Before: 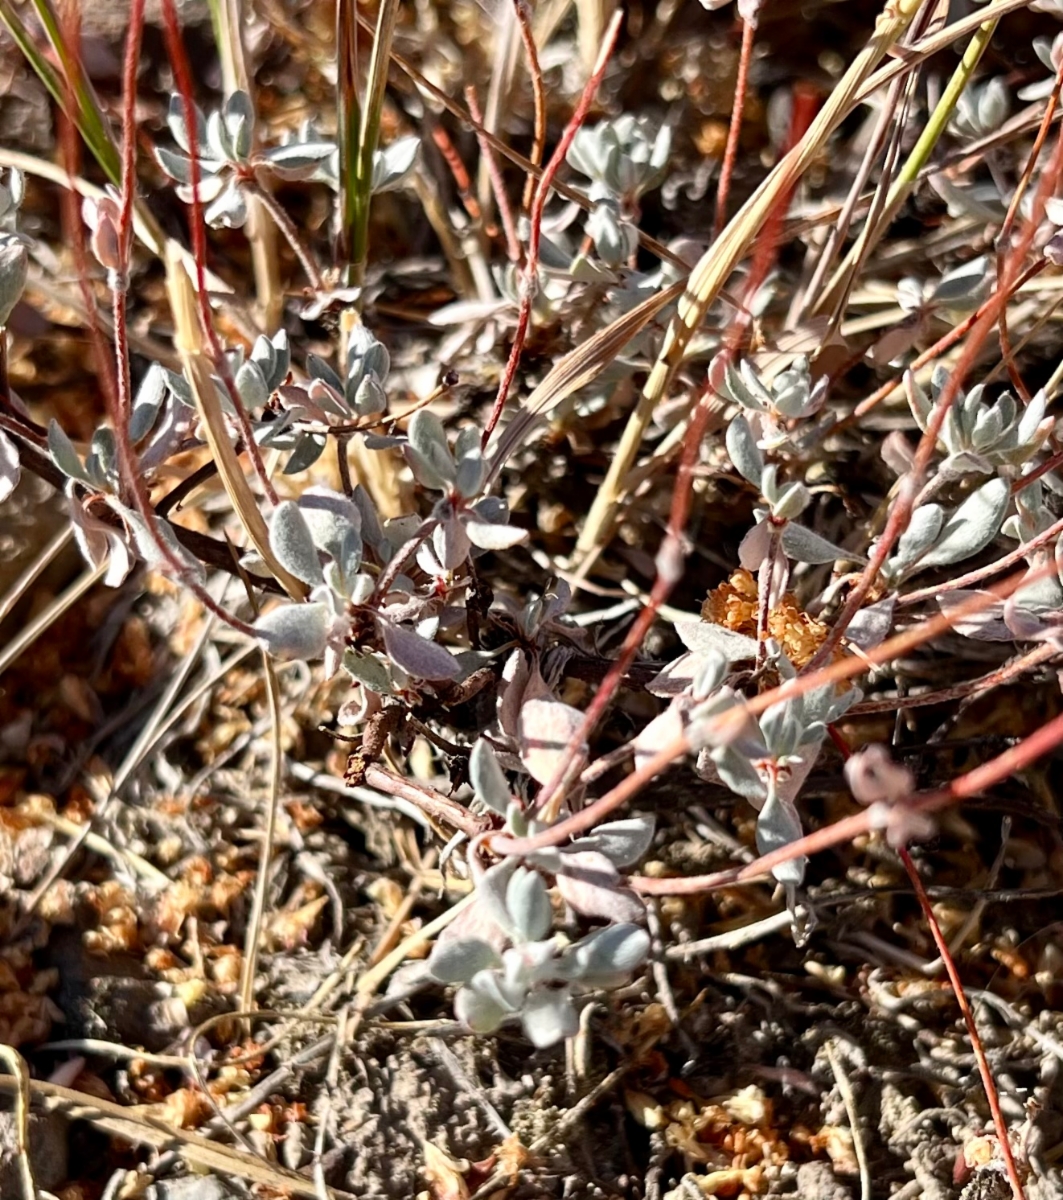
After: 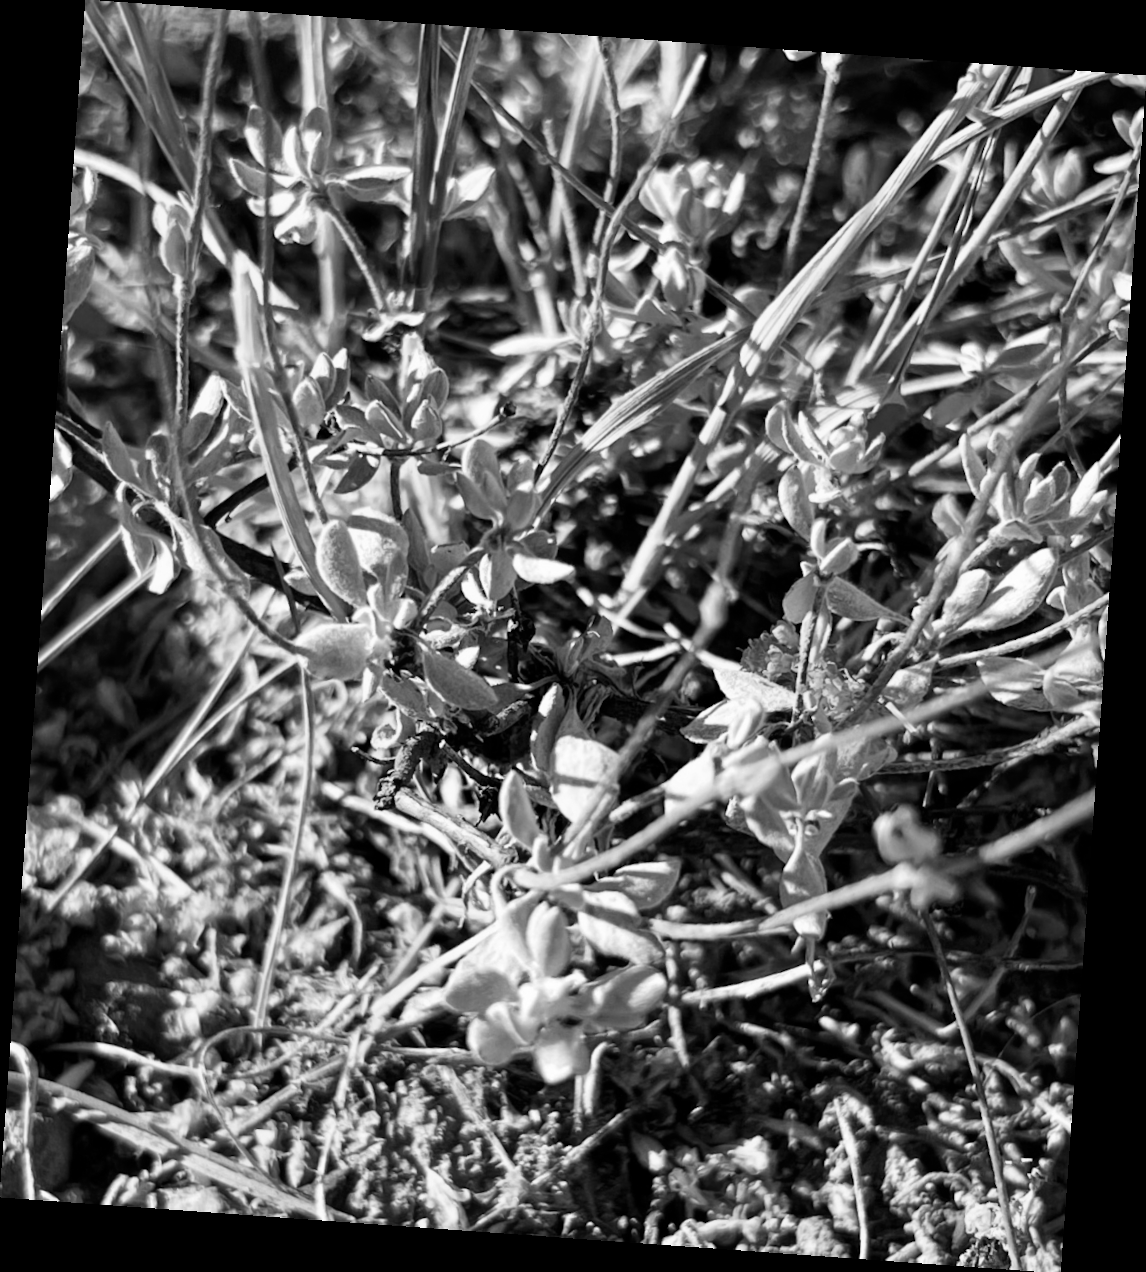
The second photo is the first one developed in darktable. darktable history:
color balance rgb: linear chroma grading › global chroma 15%, perceptual saturation grading › global saturation 30%
monochrome: a -4.13, b 5.16, size 1
rotate and perspective: rotation 4.1°, automatic cropping off
